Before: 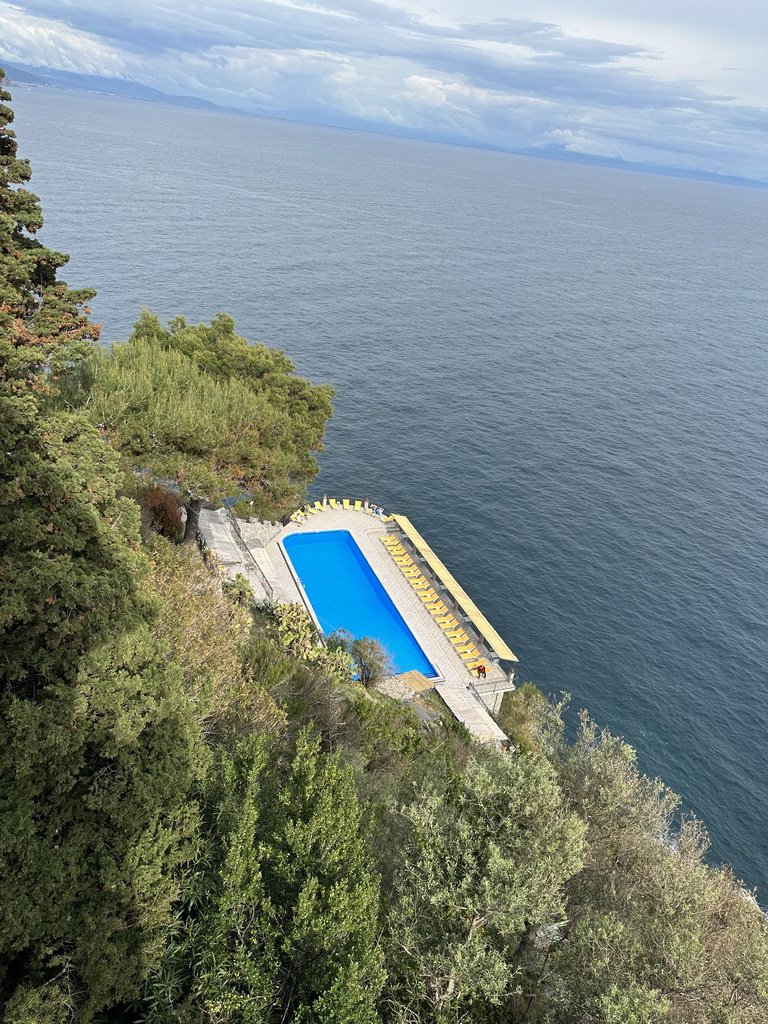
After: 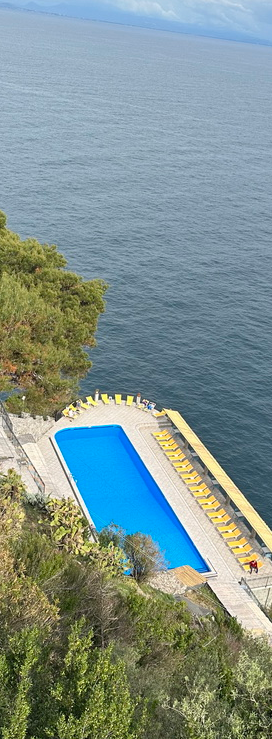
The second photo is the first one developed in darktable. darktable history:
crop and rotate: left 29.798%, top 10.288%, right 34.738%, bottom 17.452%
